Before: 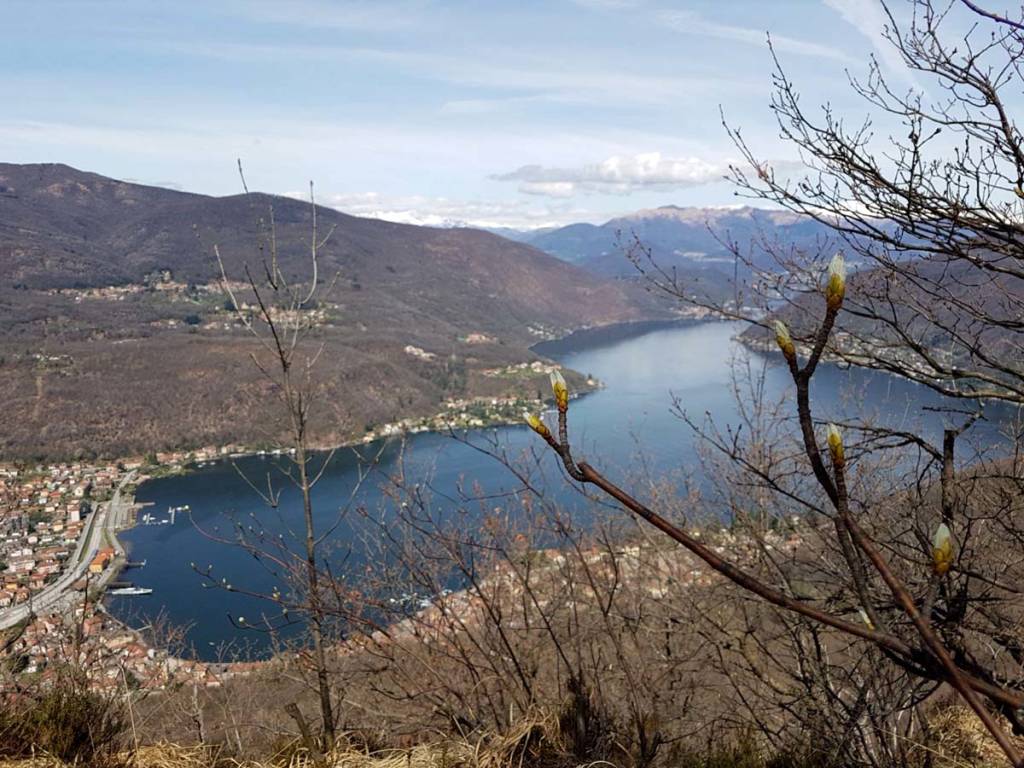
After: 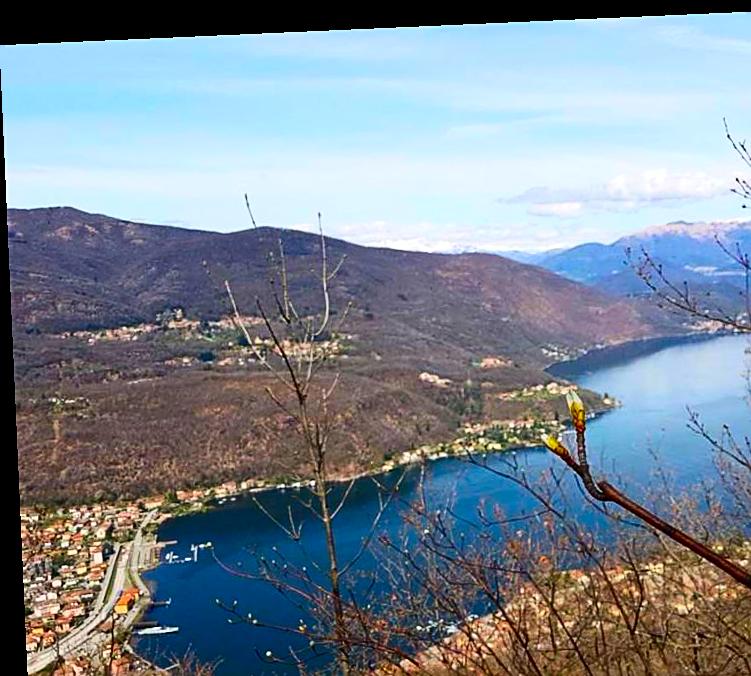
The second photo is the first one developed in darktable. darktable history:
sharpen: on, module defaults
crop: right 28.885%, bottom 16.626%
rotate and perspective: rotation -2.56°, automatic cropping off
contrast brightness saturation: contrast 0.26, brightness 0.02, saturation 0.87
